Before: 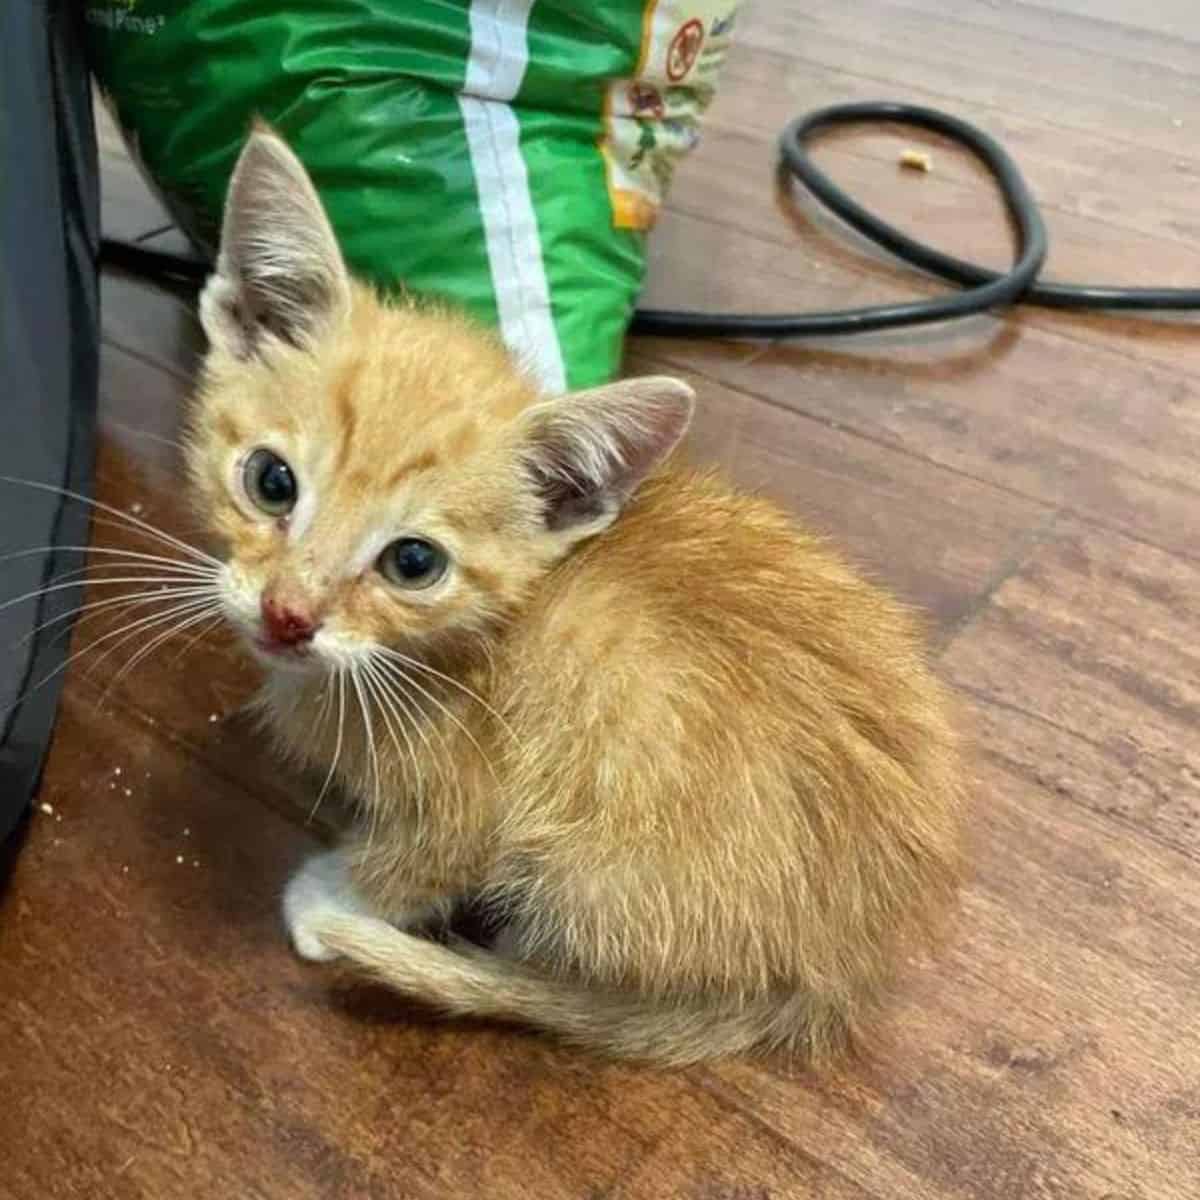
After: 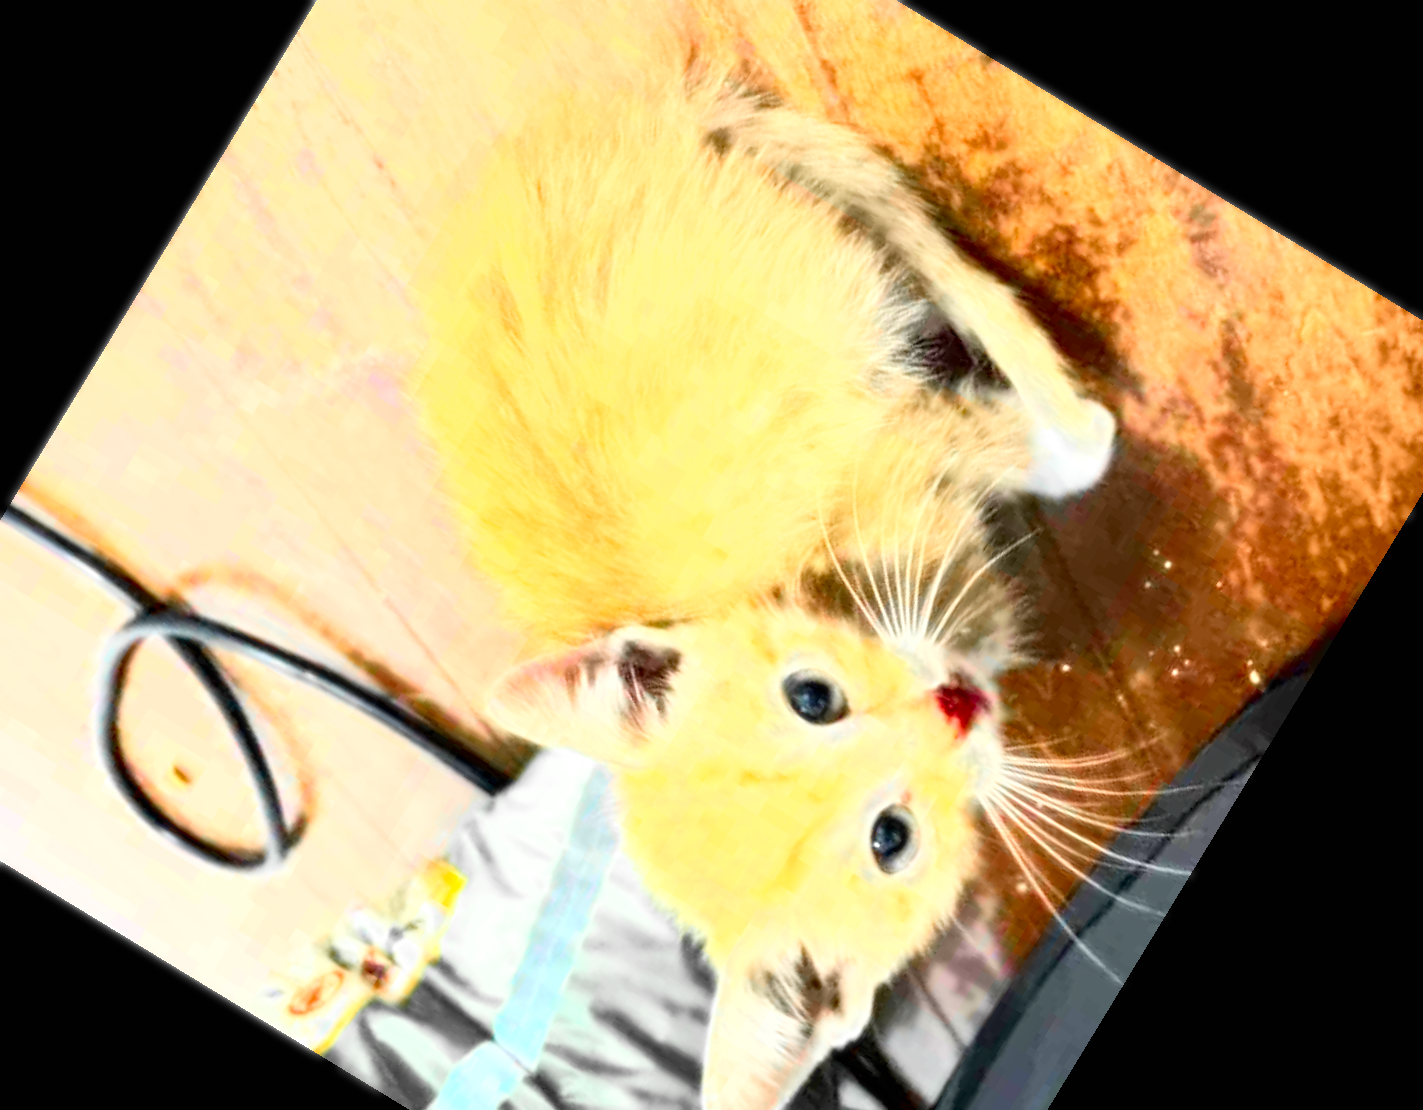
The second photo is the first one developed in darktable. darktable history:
exposure: black level correction 0, exposure 1.1 EV, compensate highlight preservation false
tone equalizer: -8 EV -0.55 EV
crop and rotate: angle 148.68°, left 9.111%, top 15.603%, right 4.588%, bottom 17.041%
color zones: curves: ch1 [(0, 0.679) (0.143, 0.647) (0.286, 0.261) (0.378, -0.011) (0.571, 0.396) (0.714, 0.399) (0.857, 0.406) (1, 0.679)]
contrast brightness saturation: contrast 0.09, saturation 0.28
rgb levels: preserve colors max RGB
haze removal: compatibility mode true, adaptive false
bloom: size 0%, threshold 54.82%, strength 8.31%
